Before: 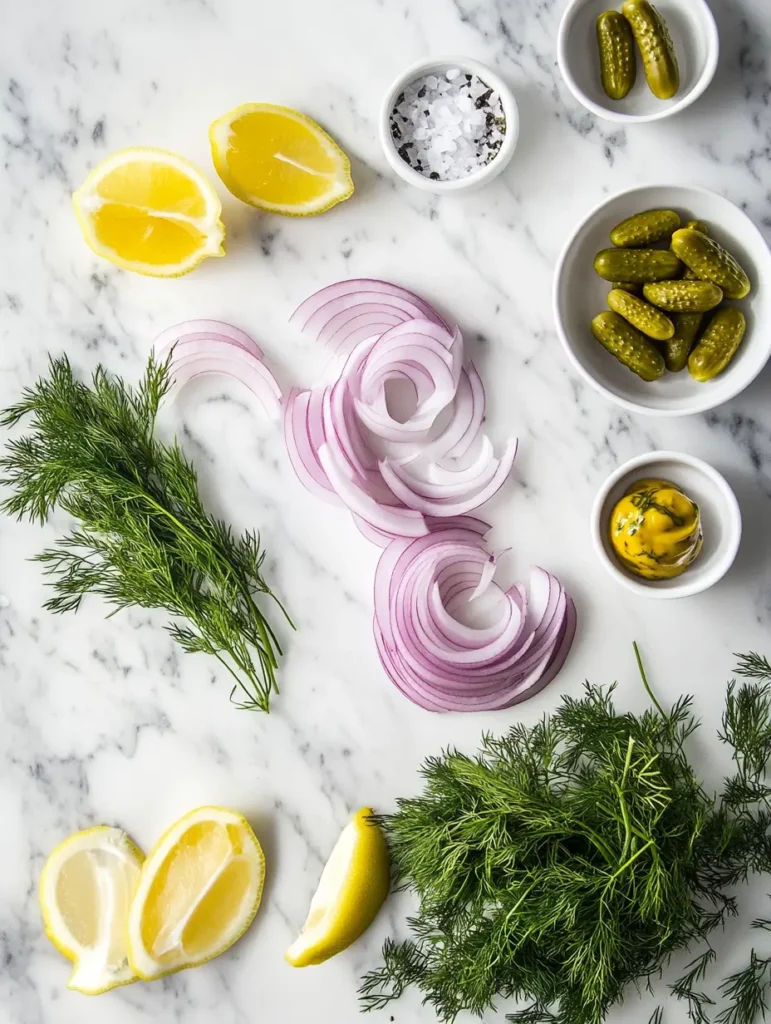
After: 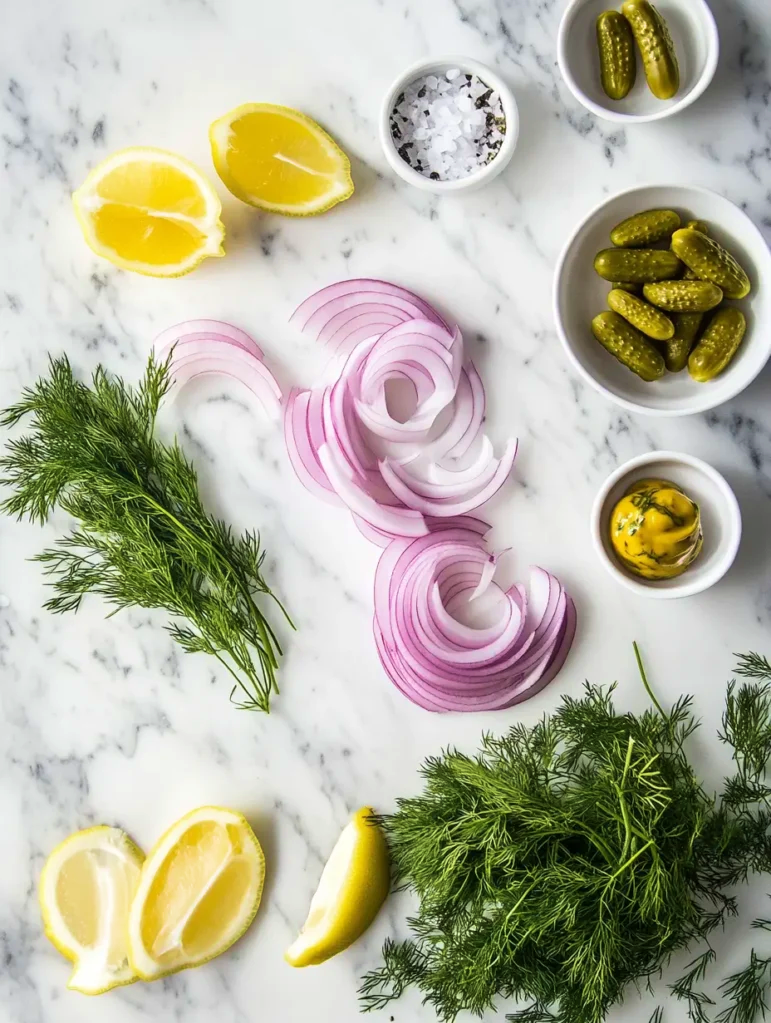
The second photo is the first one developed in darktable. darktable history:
crop: bottom 0.061%
velvia: strength 40.55%
